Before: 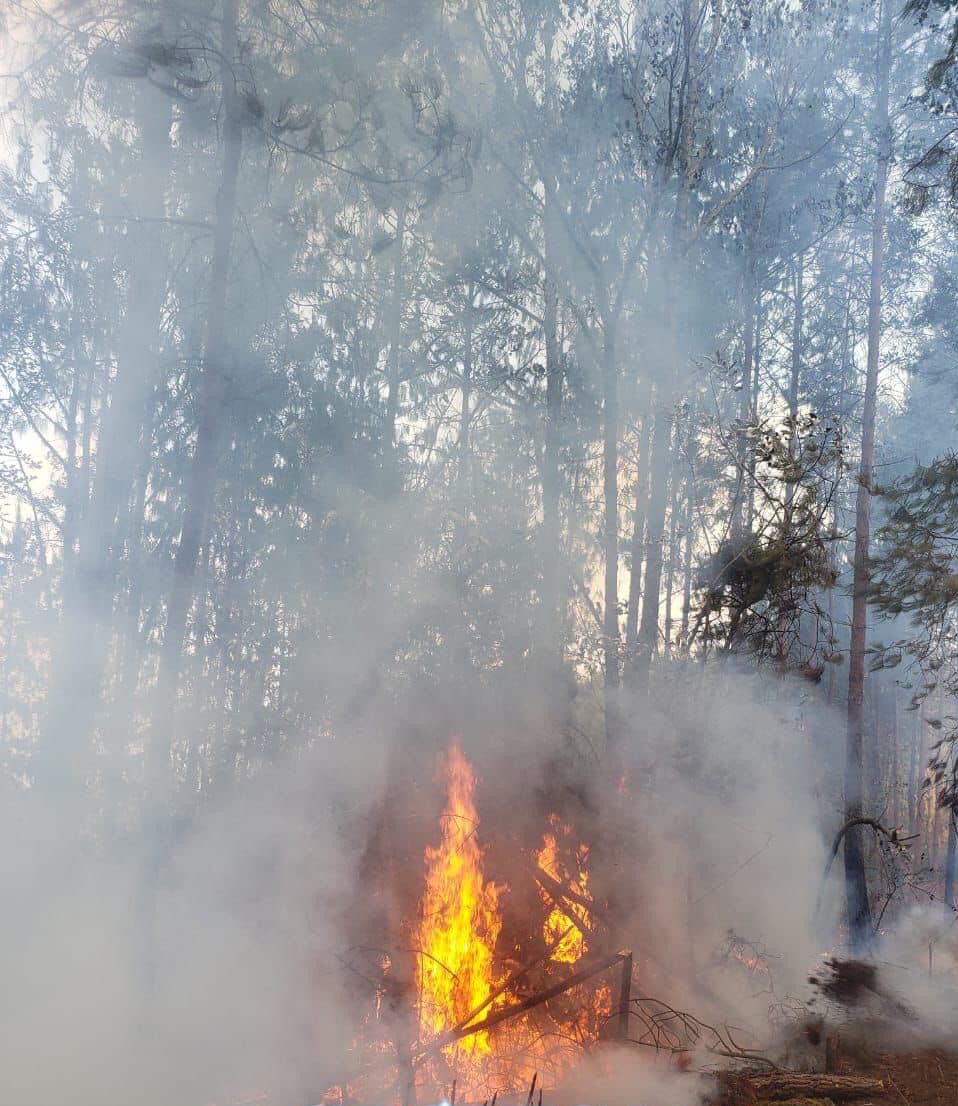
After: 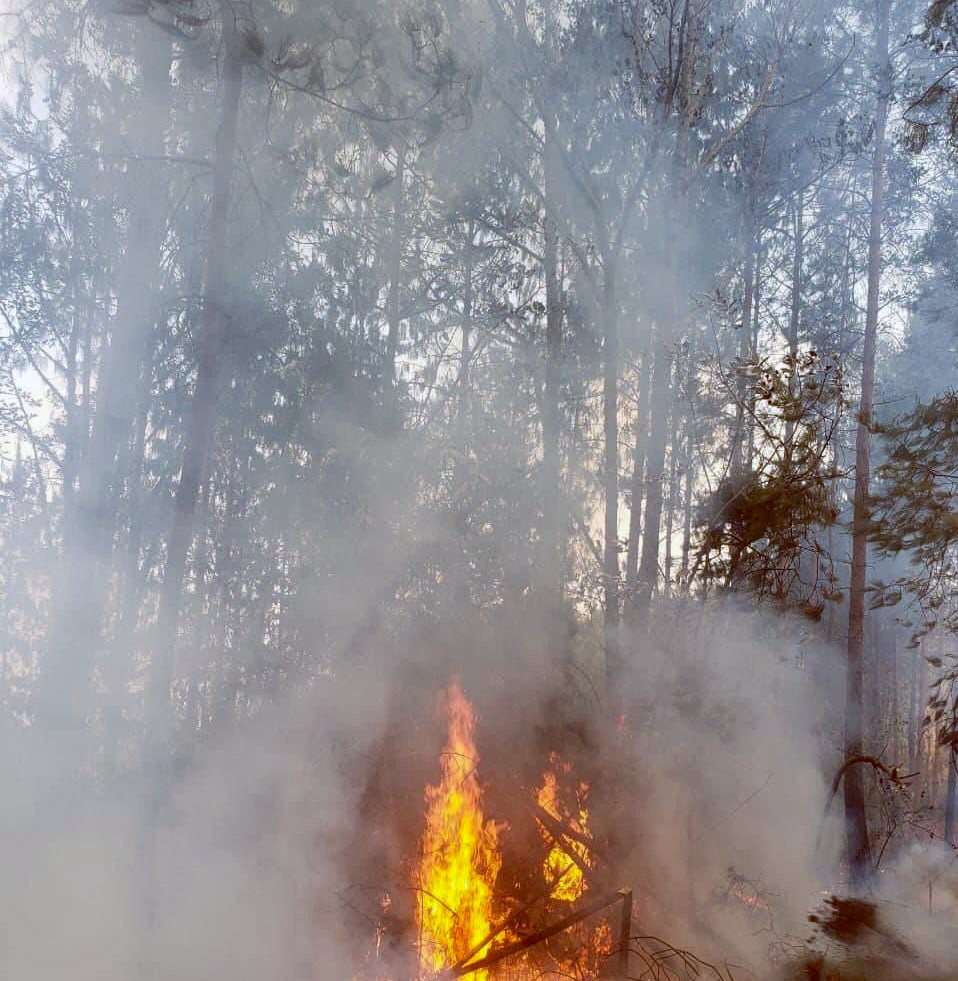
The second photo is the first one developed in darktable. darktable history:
crop and rotate: top 5.609%, bottom 5.609%
color balance: lift [1, 1.011, 0.999, 0.989], gamma [1.109, 1.045, 1.039, 0.955], gain [0.917, 0.936, 0.952, 1.064], contrast 2.32%, contrast fulcrum 19%, output saturation 101%
contrast brightness saturation: contrast 0.07, brightness -0.13, saturation 0.06
